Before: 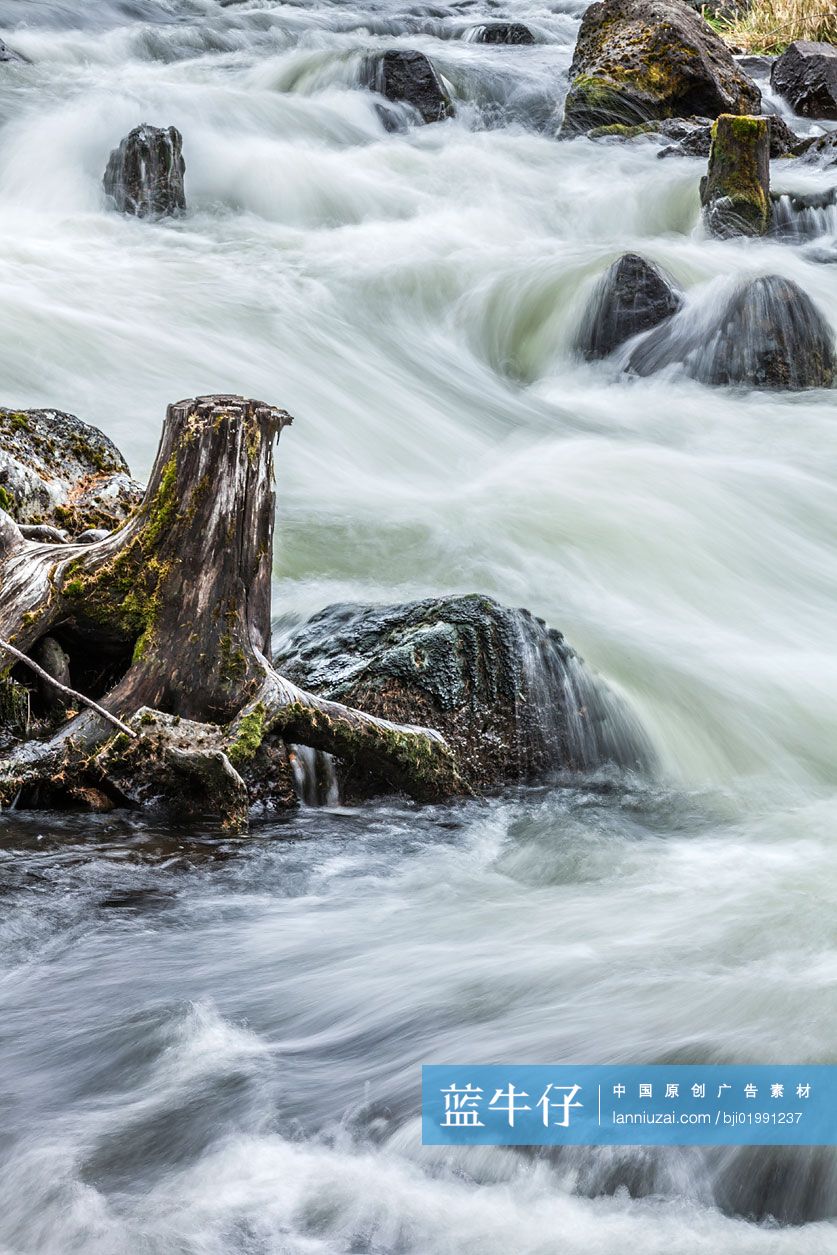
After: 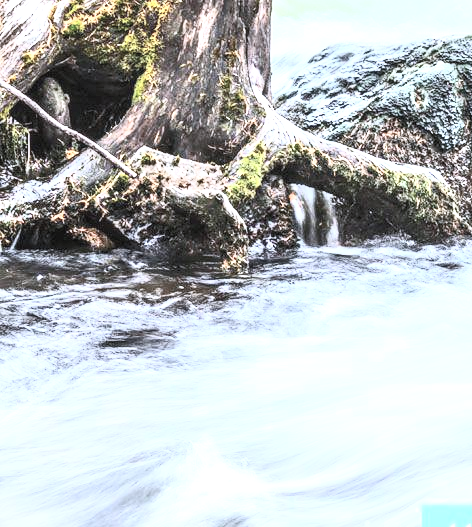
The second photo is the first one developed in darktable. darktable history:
crop: top 44.689%, right 43.568%, bottom 13.283%
exposure: black level correction 0, exposure 1.284 EV, compensate highlight preservation false
color calibration: illuminant as shot in camera, x 0.358, y 0.373, temperature 4628.91 K, saturation algorithm version 1 (2020)
local contrast: on, module defaults
contrast brightness saturation: contrast 0.423, brightness 0.545, saturation -0.195
